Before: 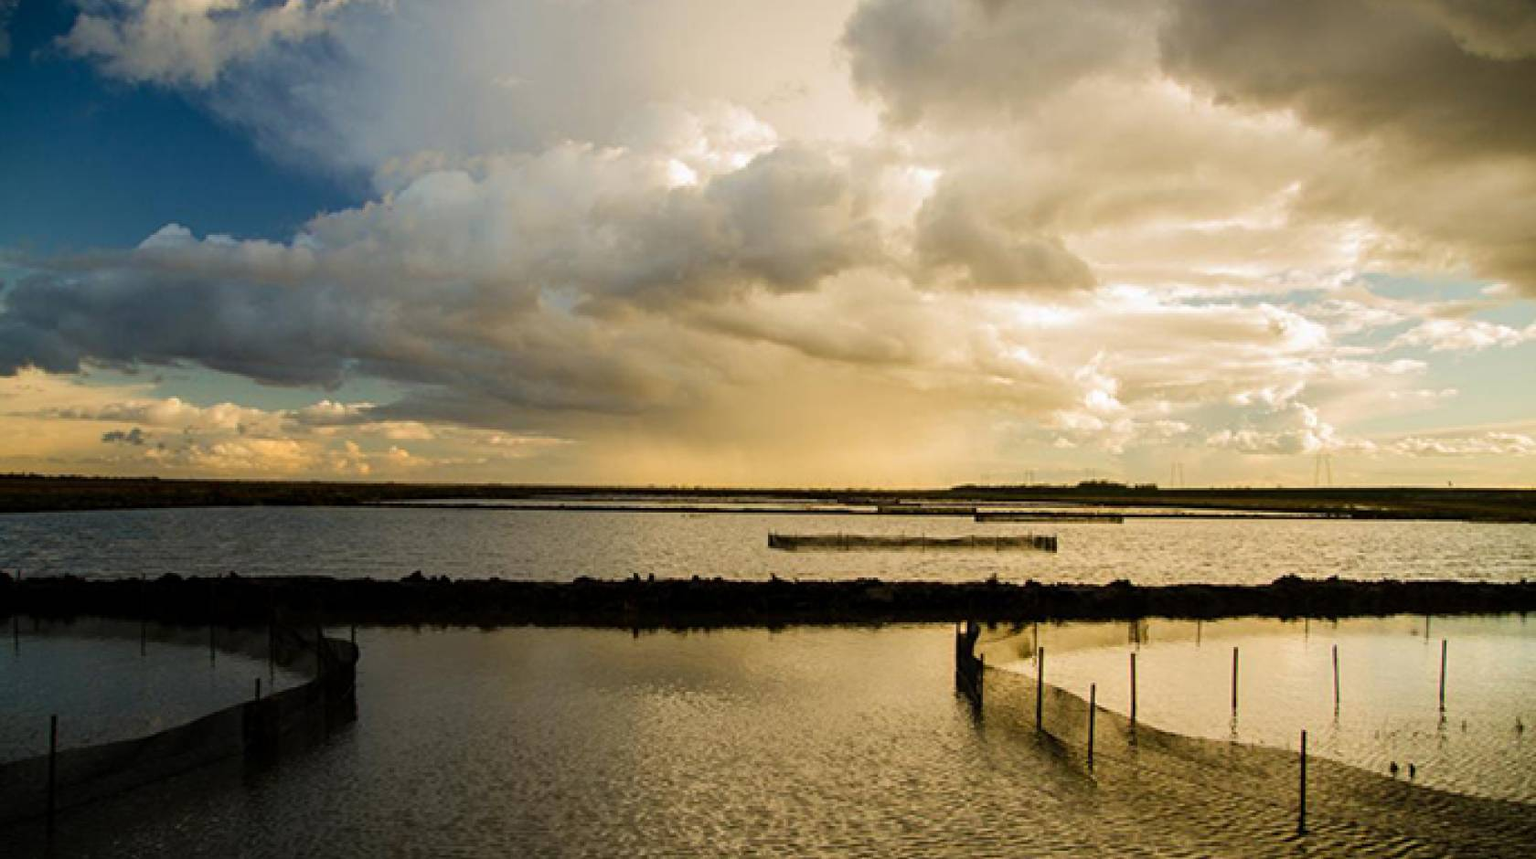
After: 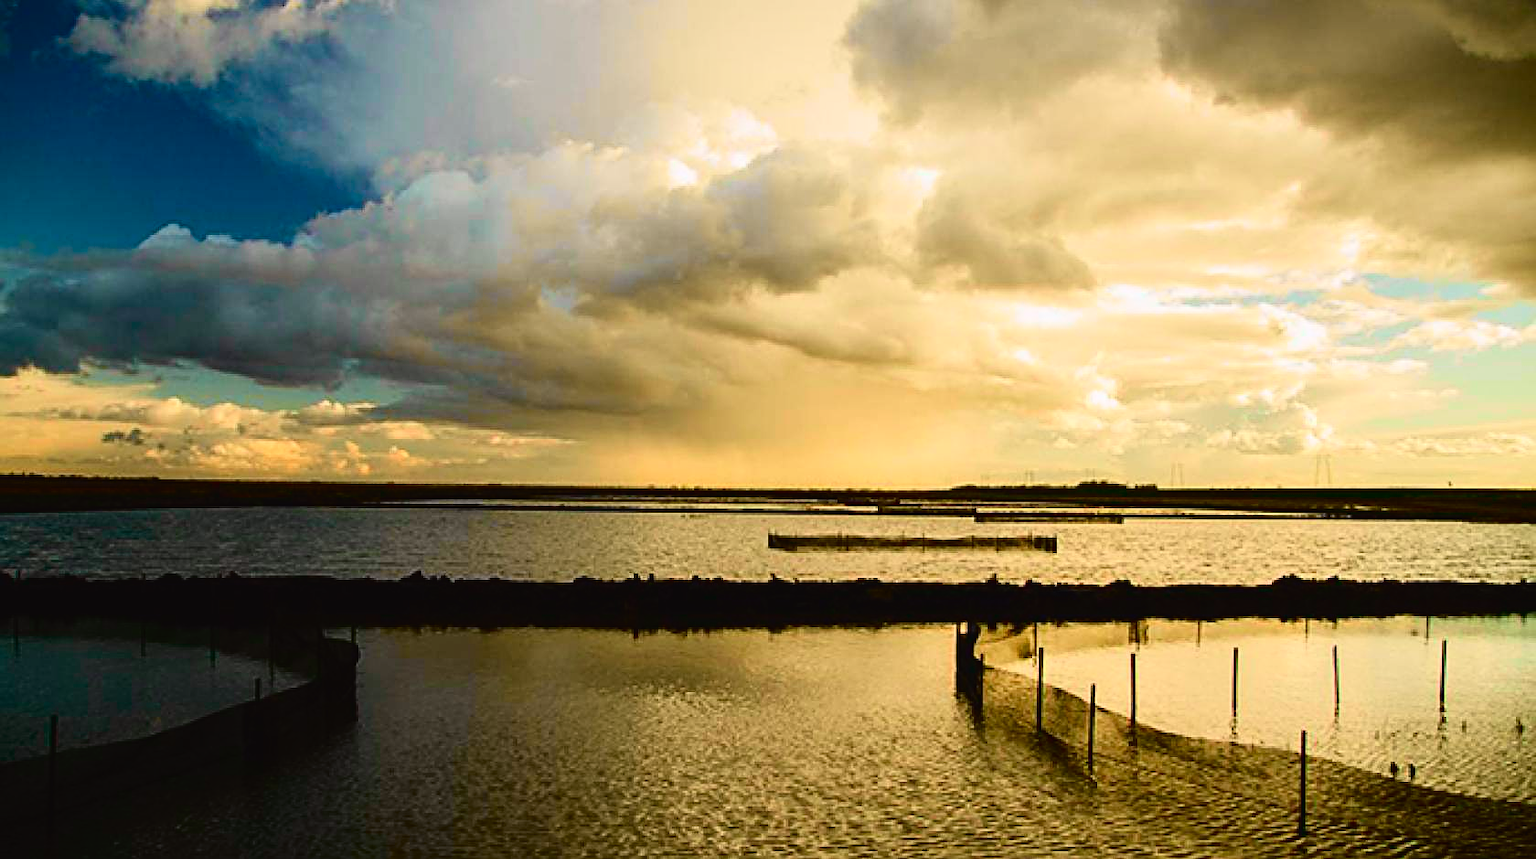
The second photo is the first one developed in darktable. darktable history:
sharpen: on, module defaults
tone curve: curves: ch0 [(0, 0.023) (0.137, 0.069) (0.249, 0.163) (0.487, 0.491) (0.778, 0.858) (0.896, 0.94) (1, 0.988)]; ch1 [(0, 0) (0.396, 0.369) (0.483, 0.459) (0.498, 0.5) (0.515, 0.517) (0.562, 0.6) (0.611, 0.667) (0.692, 0.744) (0.798, 0.863) (1, 1)]; ch2 [(0, 0) (0.426, 0.398) (0.483, 0.481) (0.503, 0.503) (0.526, 0.527) (0.549, 0.59) (0.62, 0.666) (0.705, 0.755) (0.985, 0.966)], color space Lab, independent channels, preserve colors none
